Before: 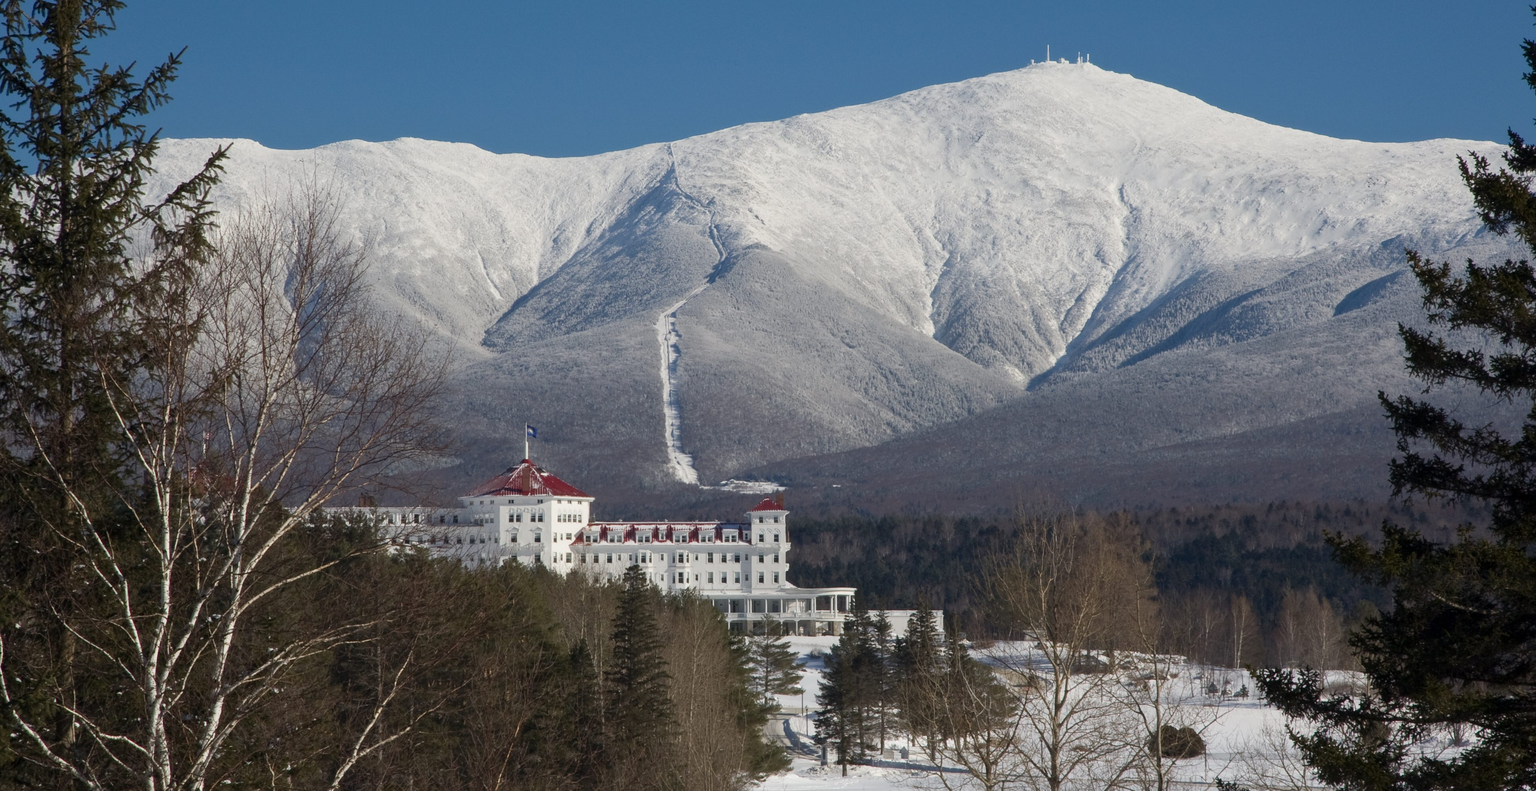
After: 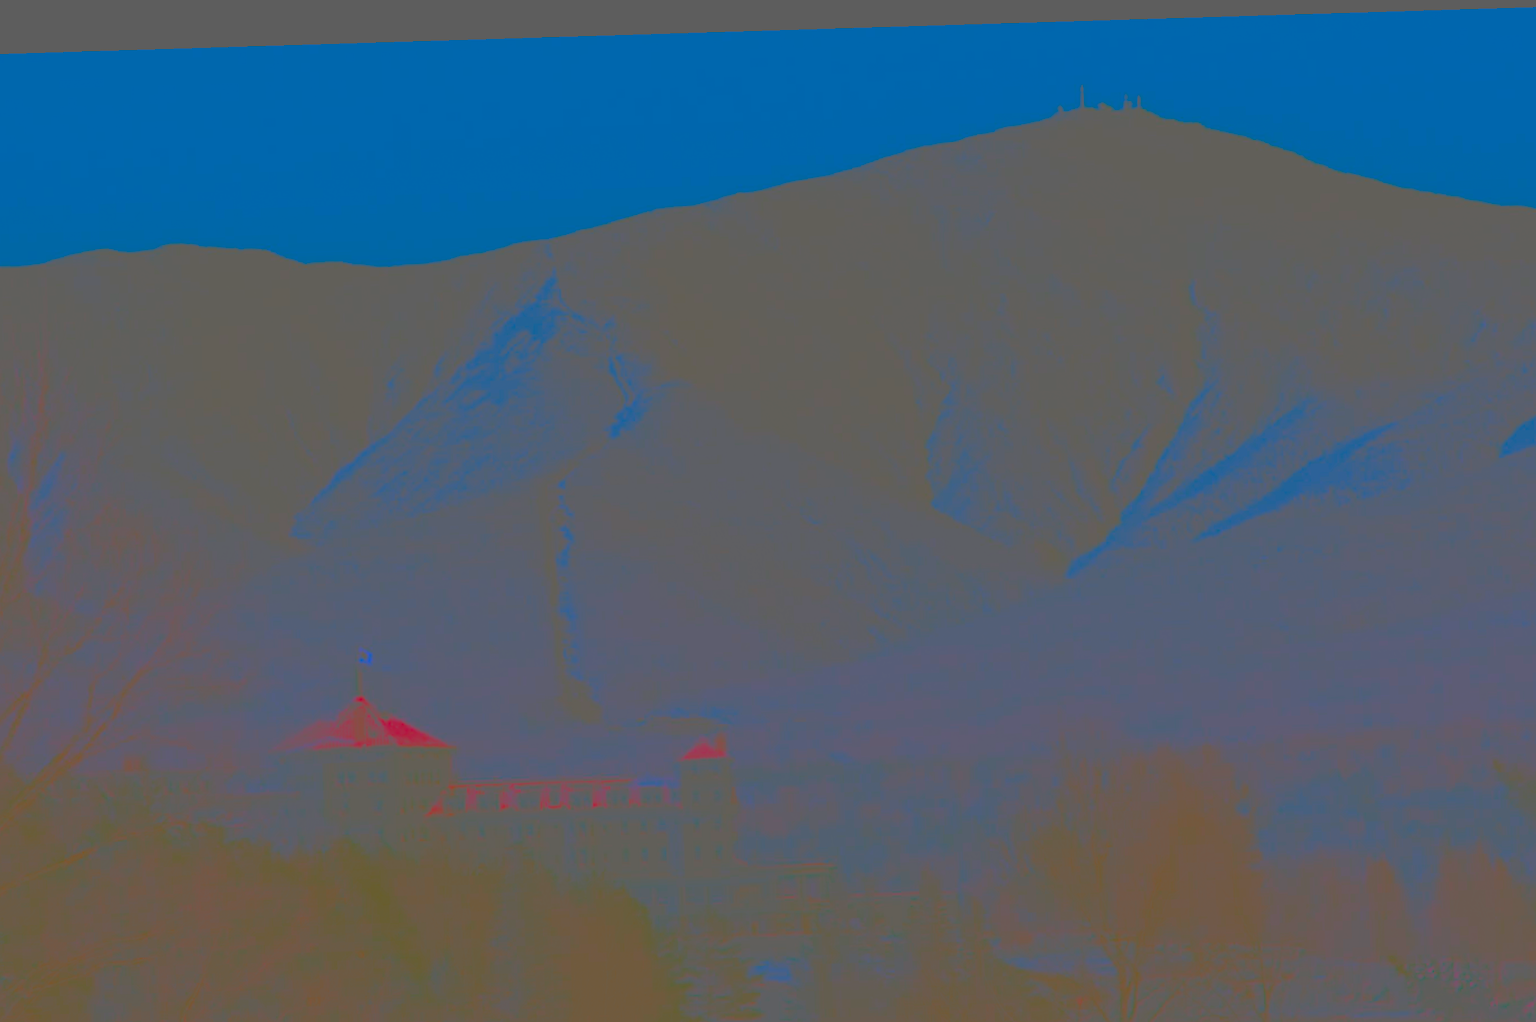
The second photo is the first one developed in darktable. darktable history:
exposure: black level correction 0.002, exposure -0.1 EV, compensate highlight preservation false
crop: left 18.479%, right 12.2%, bottom 13.971%
white balance: emerald 1
rotate and perspective: rotation -1.75°, automatic cropping off
contrast brightness saturation: contrast -0.99, brightness -0.17, saturation 0.75
shadows and highlights: shadows 12, white point adjustment 1.2, soften with gaussian
